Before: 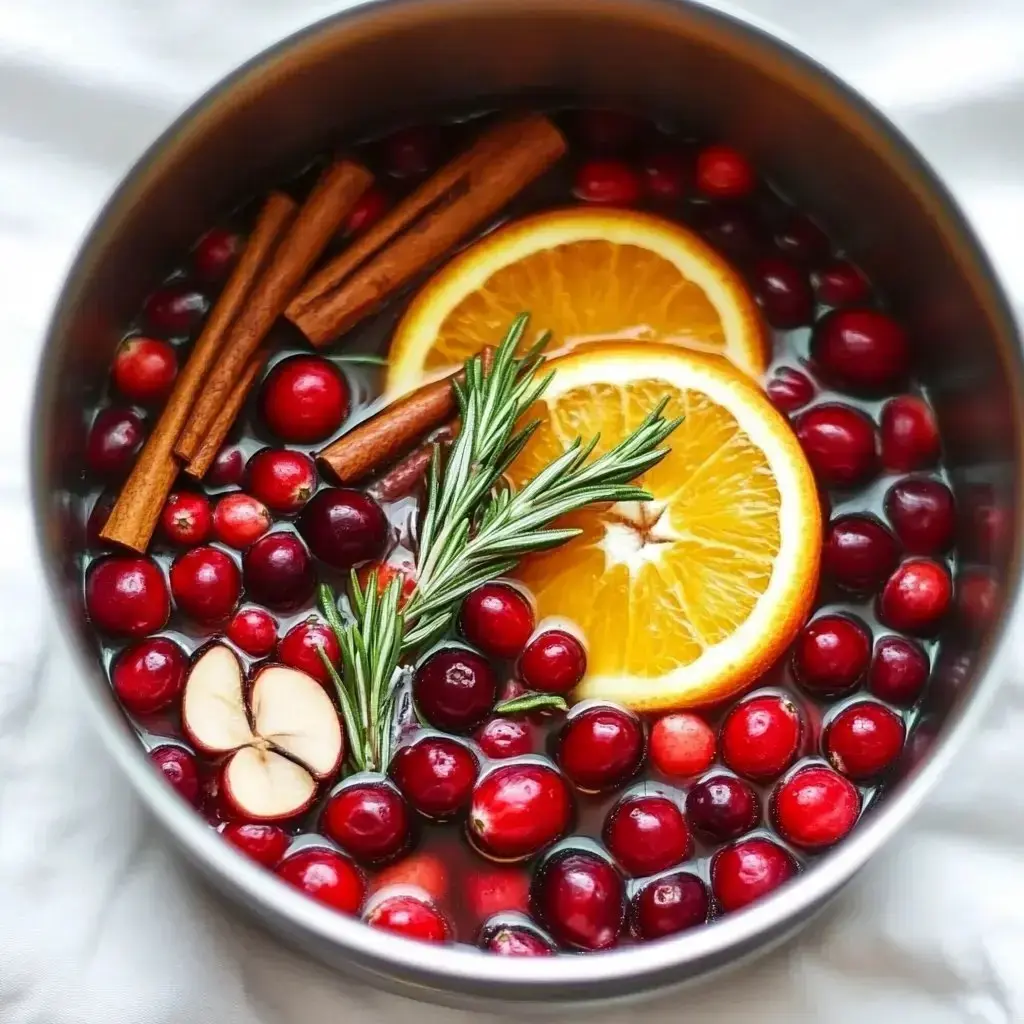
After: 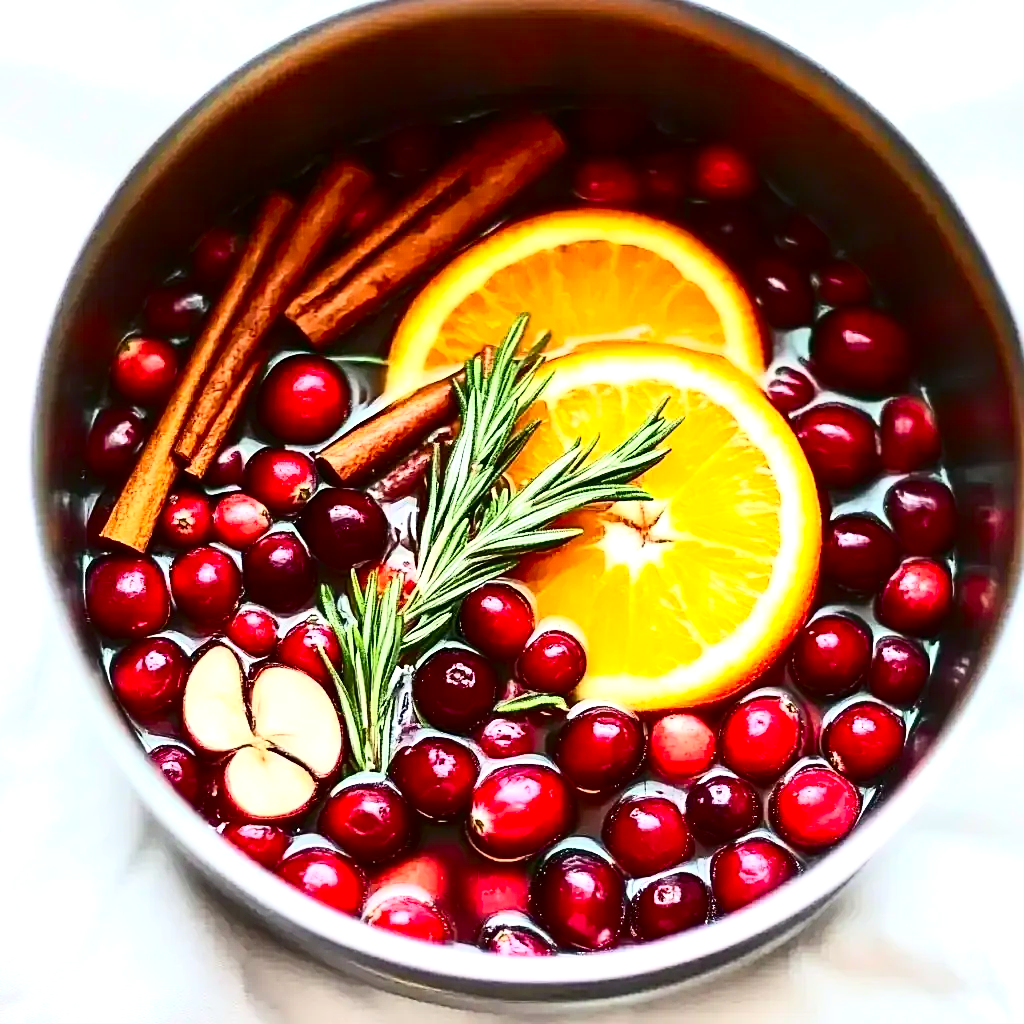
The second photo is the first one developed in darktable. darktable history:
sharpen: on, module defaults
exposure: exposure 0.609 EV, compensate highlight preservation false
contrast brightness saturation: contrast 0.408, brightness 0.048, saturation 0.252
